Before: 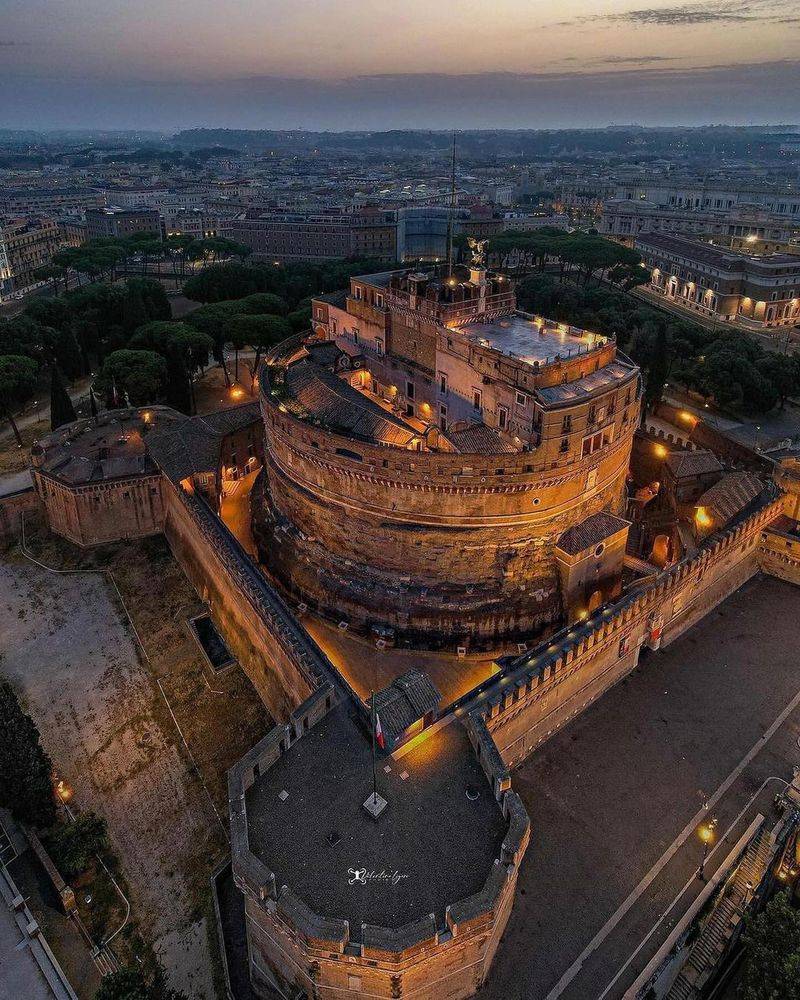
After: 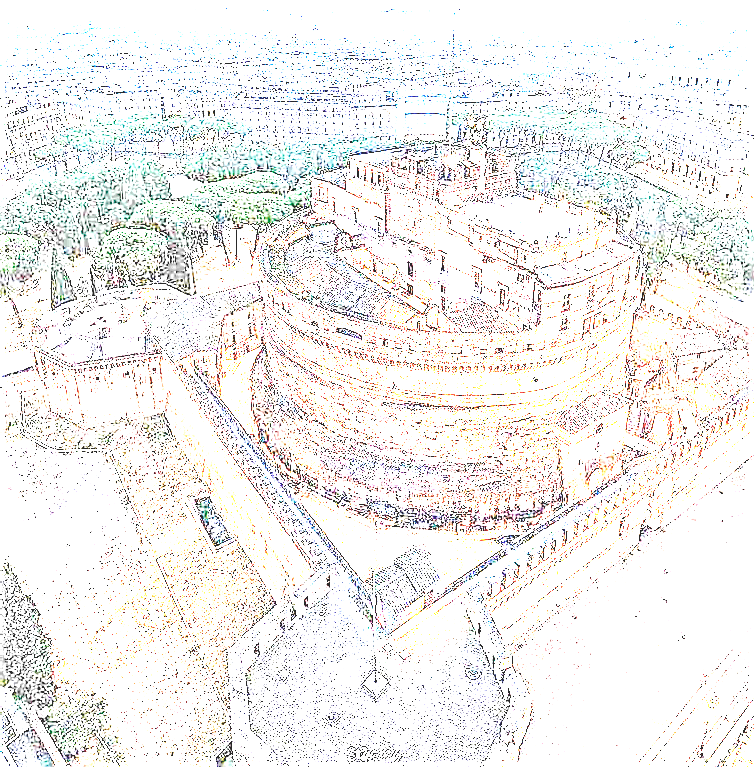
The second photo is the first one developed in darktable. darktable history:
sharpen: radius 1.718, amount 1.303
base curve: curves: ch0 [(0.065, 0.026) (0.236, 0.358) (0.53, 0.546) (0.777, 0.841) (0.924, 0.992)], preserve colors none
crop and rotate: angle 0.082°, top 12.066%, right 5.559%, bottom 11.04%
exposure: exposure 7.969 EV, compensate highlight preservation false
contrast brightness saturation: contrast 0.101, saturation -0.352
